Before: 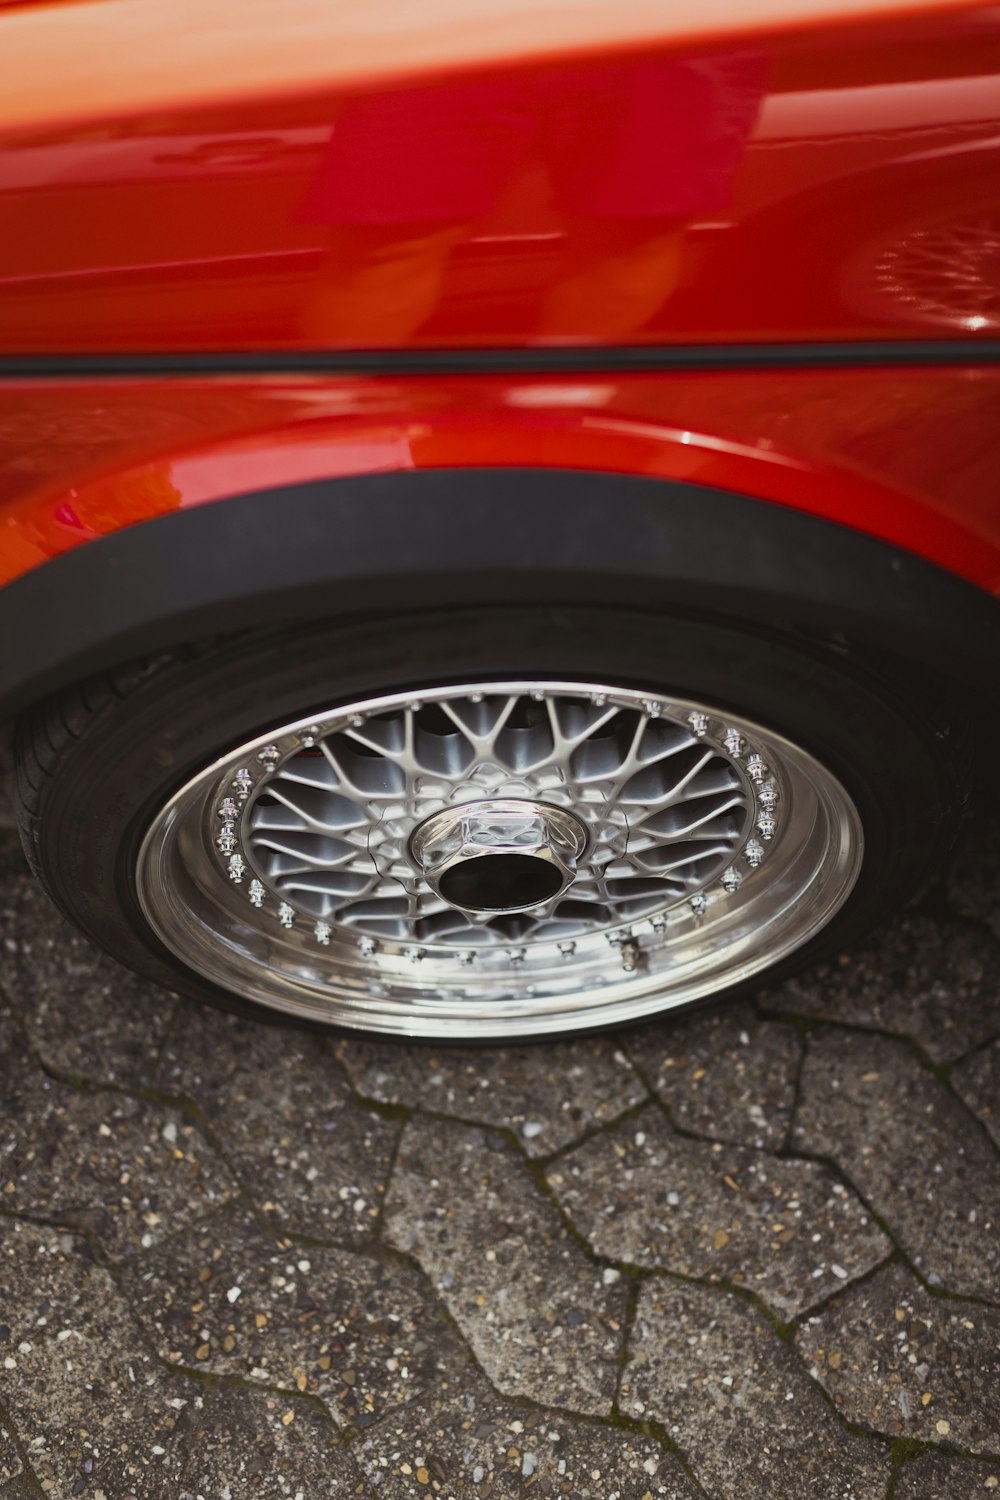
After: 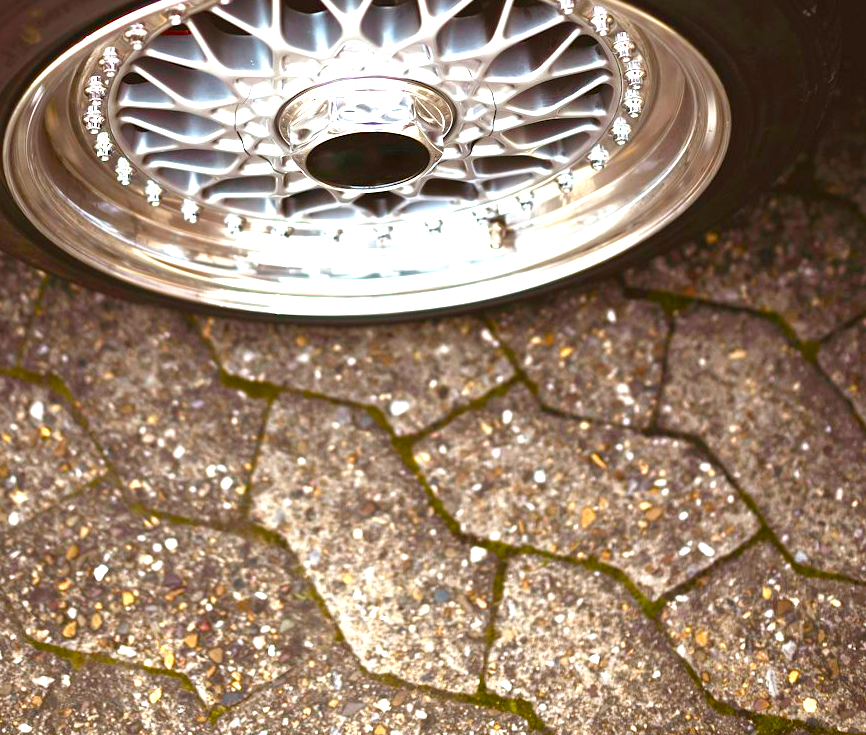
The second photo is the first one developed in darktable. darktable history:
exposure: black level correction 0, exposure 1.2 EV, compensate highlight preservation false
color balance rgb: linear chroma grading › global chroma 14.395%, perceptual saturation grading › global saturation 20%, perceptual saturation grading › highlights -25.478%, perceptual saturation grading › shadows 49.301%, perceptual brilliance grading › global brilliance 12.622%
crop and rotate: left 13.32%, top 48.161%, bottom 2.821%
